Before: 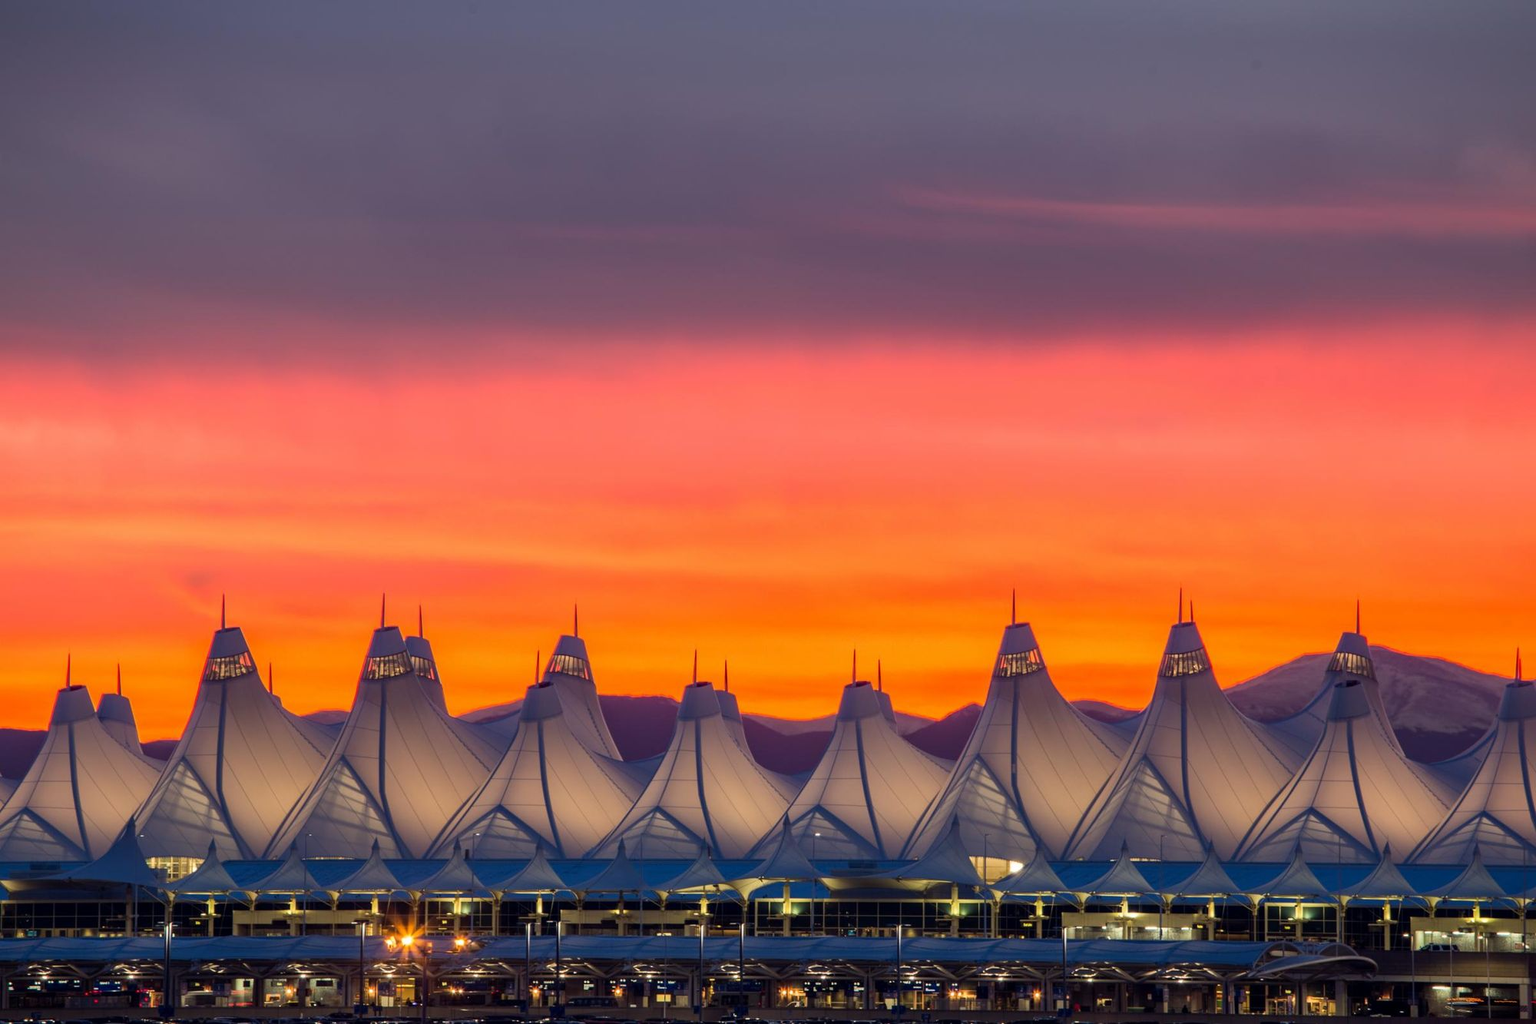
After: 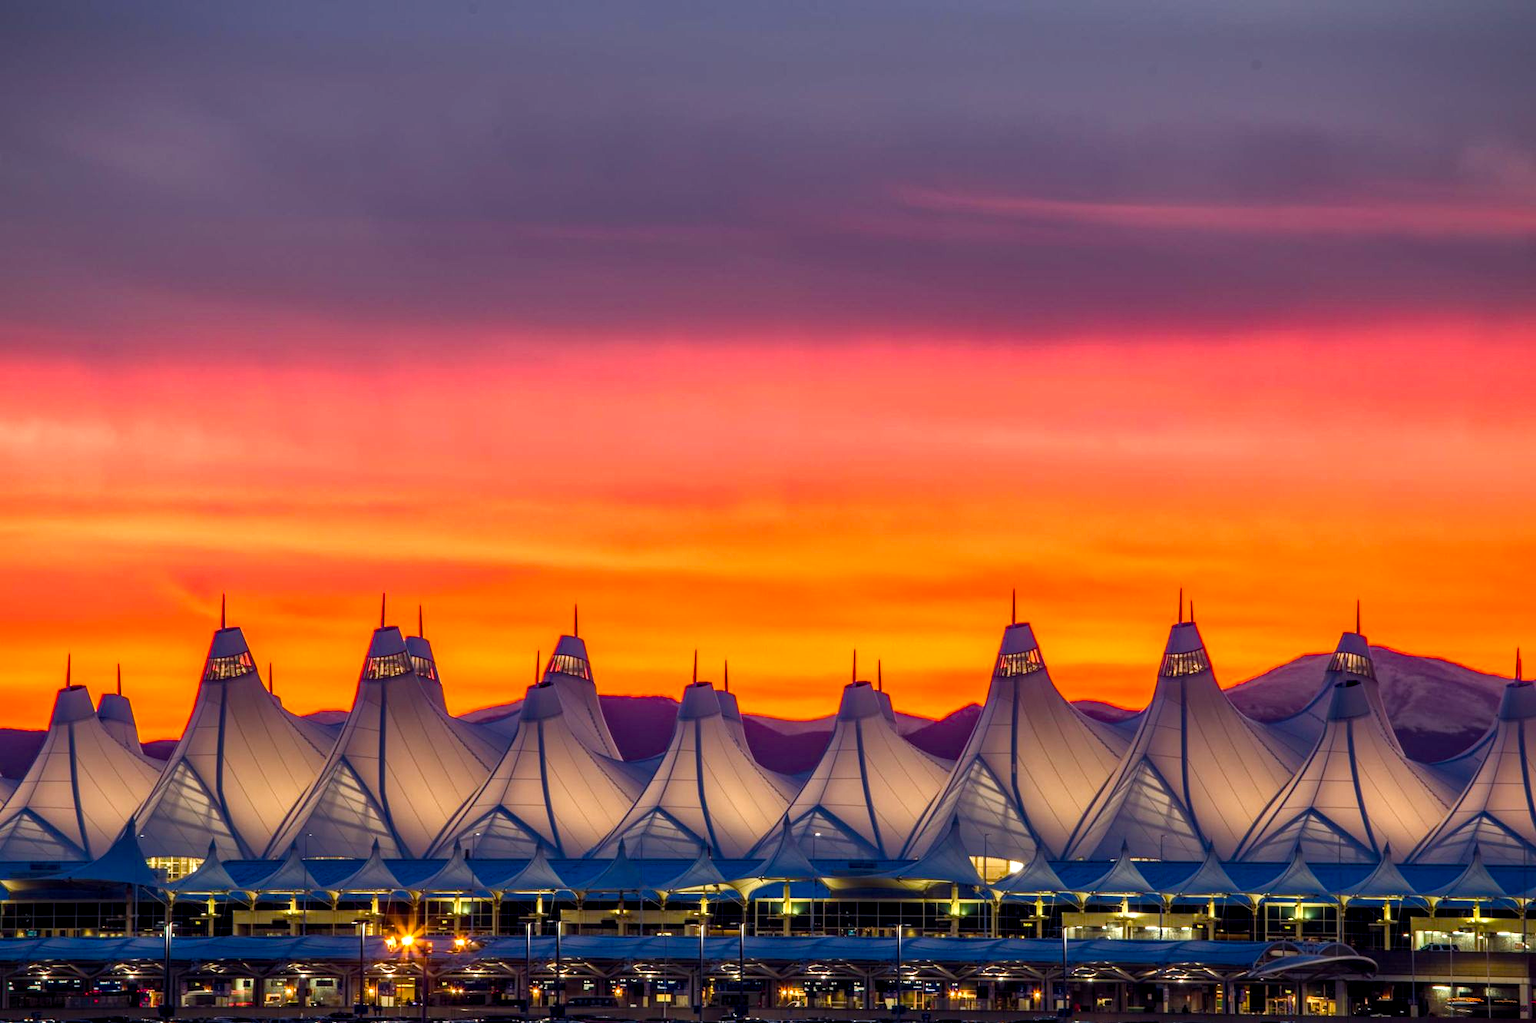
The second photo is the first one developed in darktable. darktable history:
local contrast: highlights 55%, shadows 52%, detail 130%, midtone range 0.452
color balance rgb: perceptual saturation grading › mid-tones 6.33%, perceptual saturation grading › shadows 72.44%, perceptual brilliance grading › highlights 11.59%, contrast 5.05%
